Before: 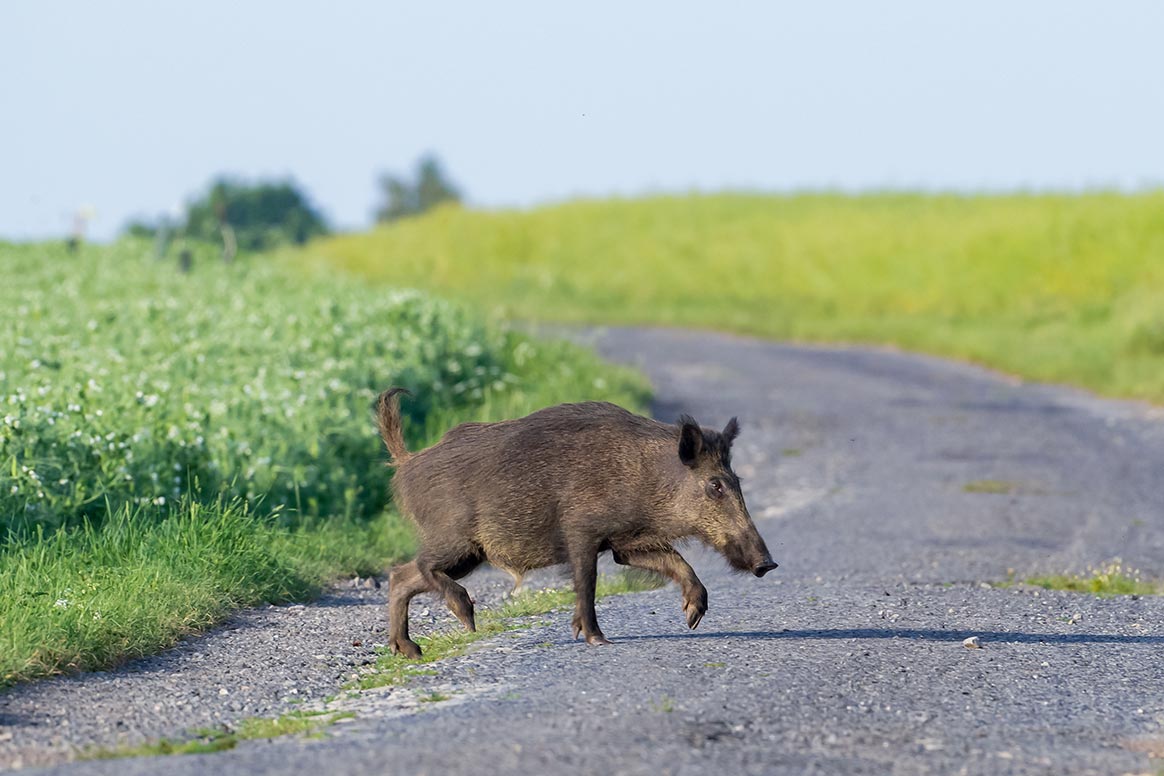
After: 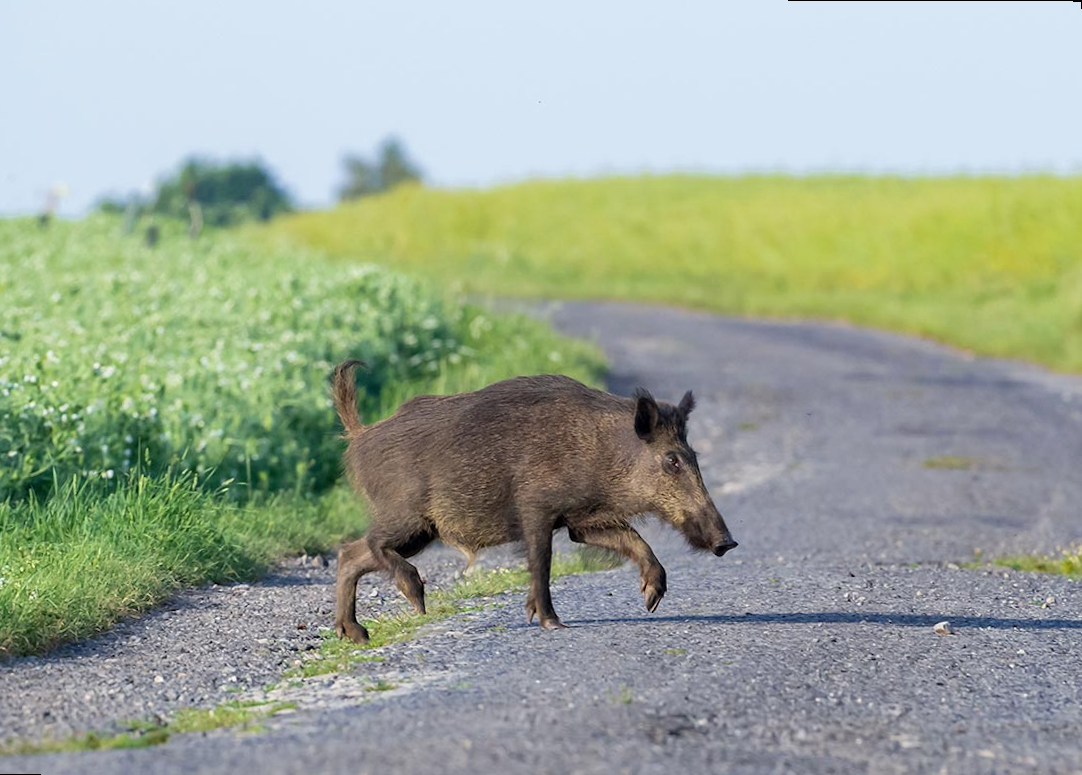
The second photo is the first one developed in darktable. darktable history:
color zones: curves: ch0 [(0.25, 0.5) (0.463, 0.627) (0.484, 0.637) (0.75, 0.5)]
rotate and perspective: rotation 0.215°, lens shift (vertical) -0.139, crop left 0.069, crop right 0.939, crop top 0.002, crop bottom 0.996
